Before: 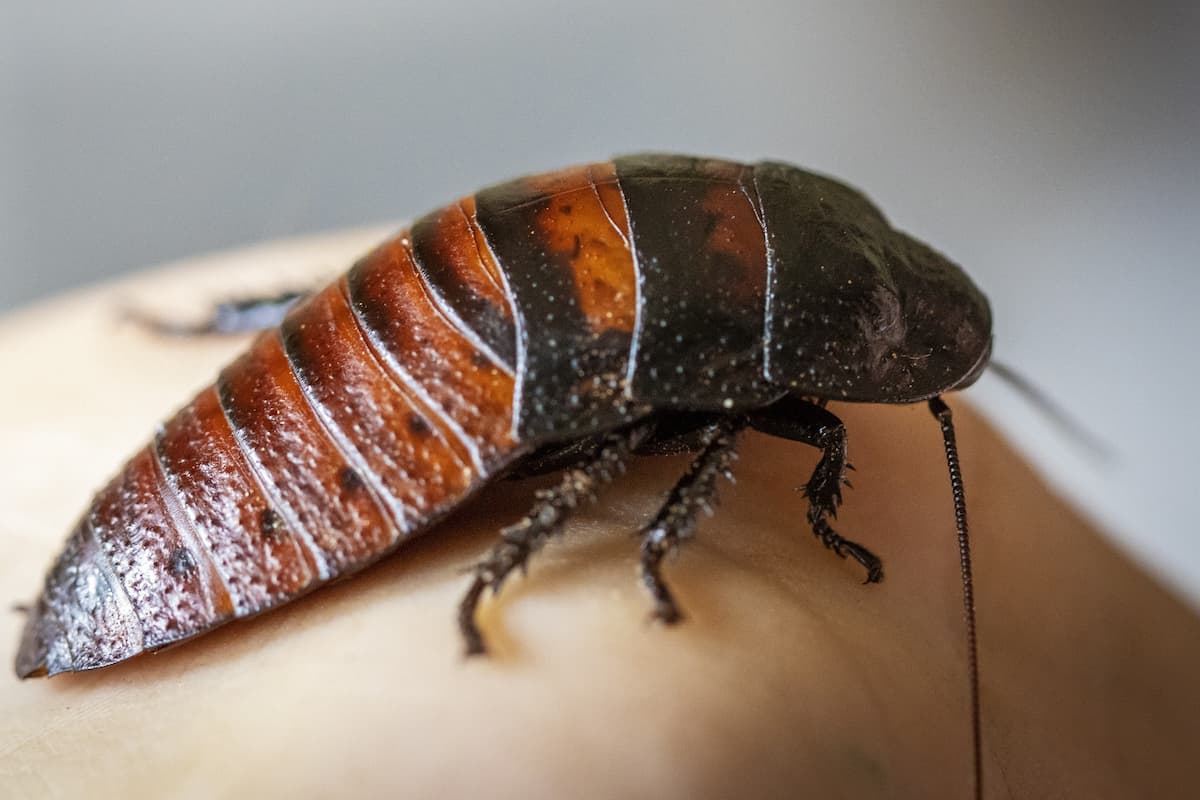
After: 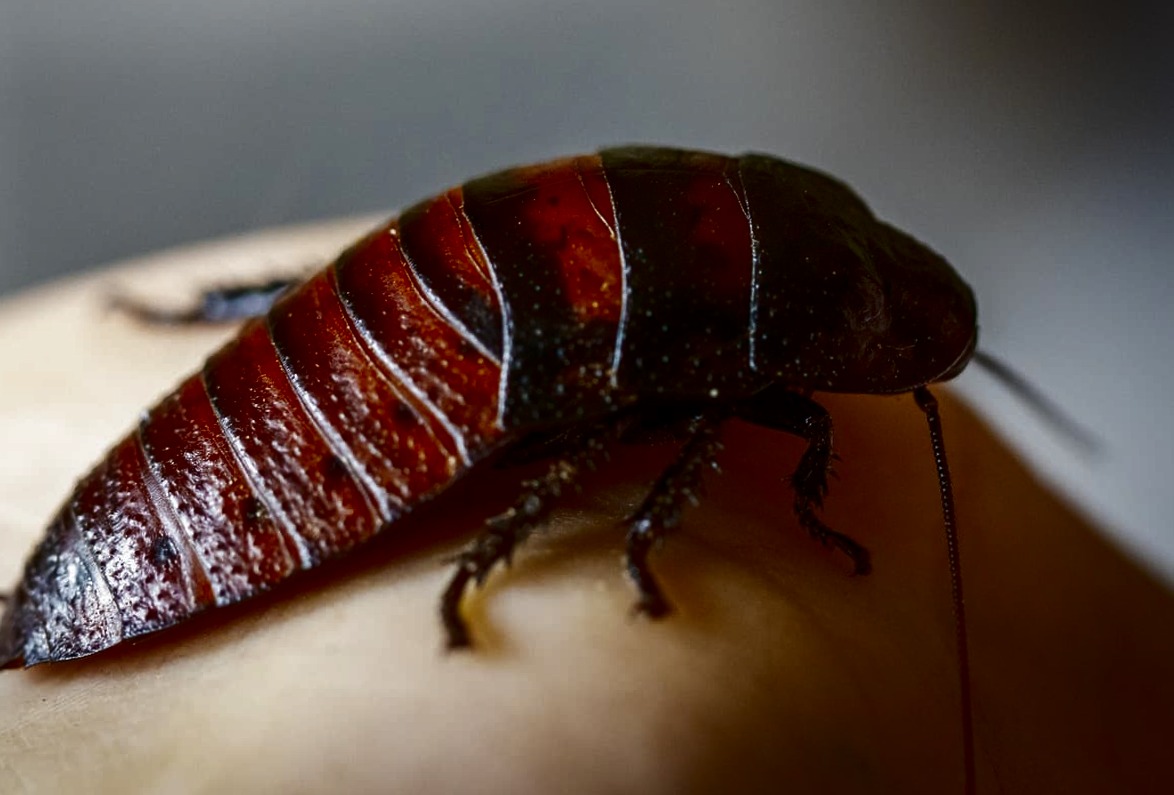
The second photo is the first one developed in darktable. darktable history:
rotate and perspective: rotation 0.226°, lens shift (vertical) -0.042, crop left 0.023, crop right 0.982, crop top 0.006, crop bottom 0.994
contrast brightness saturation: contrast 0.09, brightness -0.59, saturation 0.17
